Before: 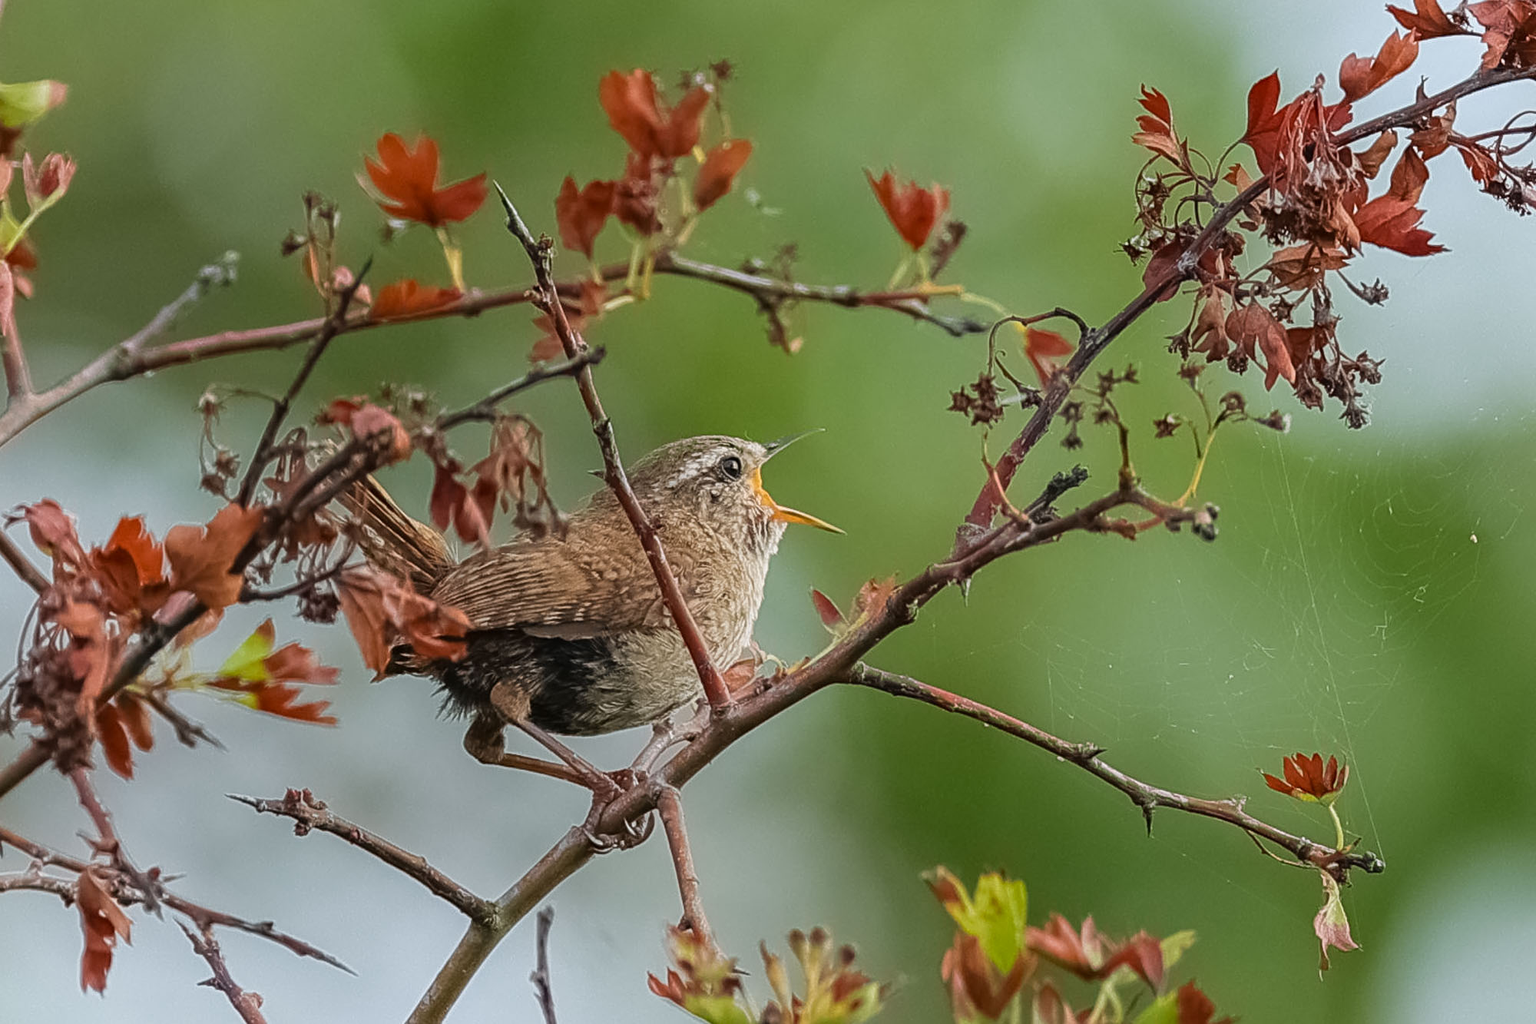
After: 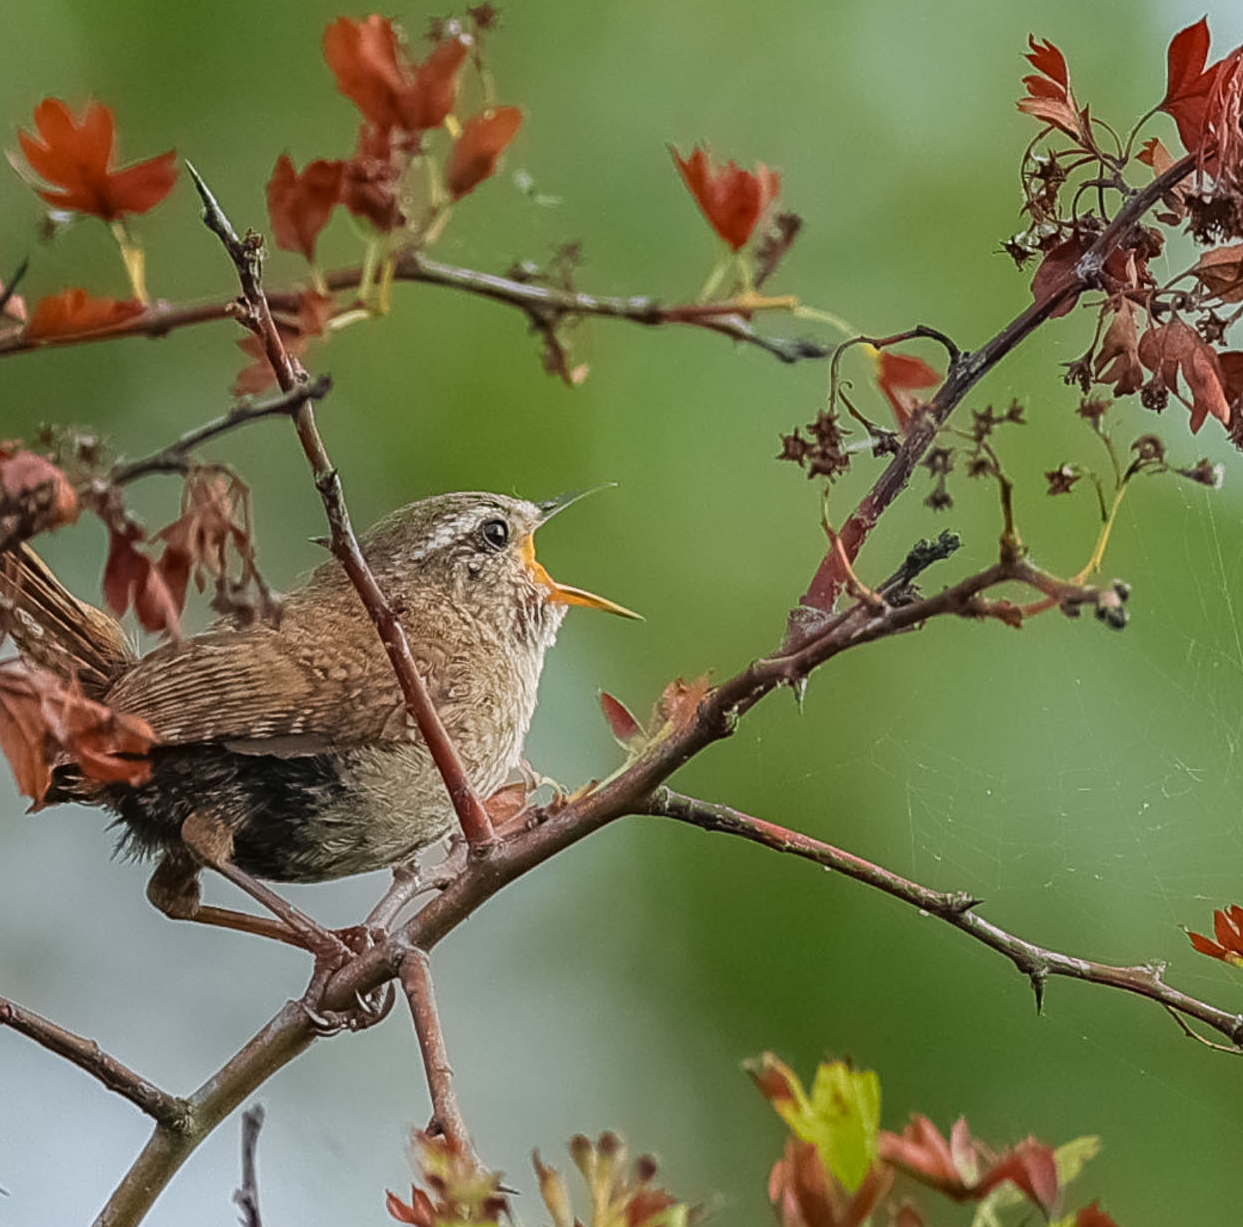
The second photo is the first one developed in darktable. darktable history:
crop and rotate: left 22.878%, top 5.628%, right 14.972%, bottom 2.255%
